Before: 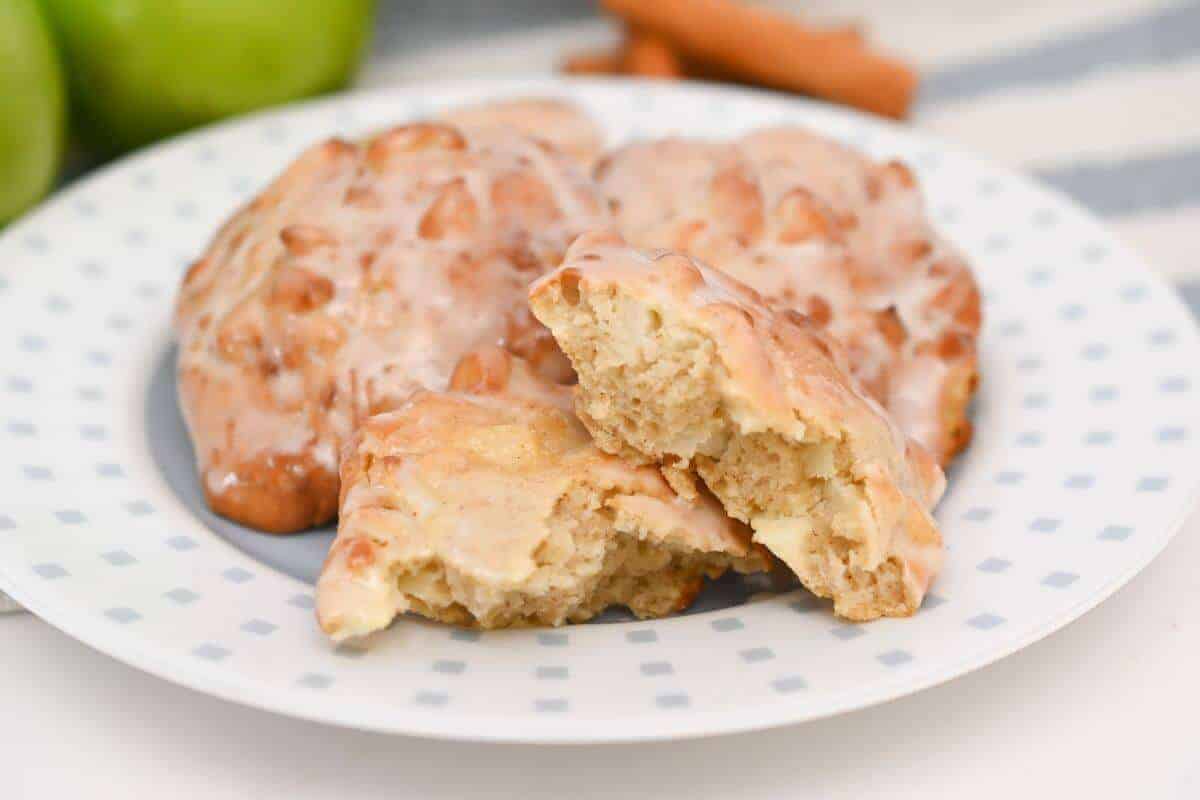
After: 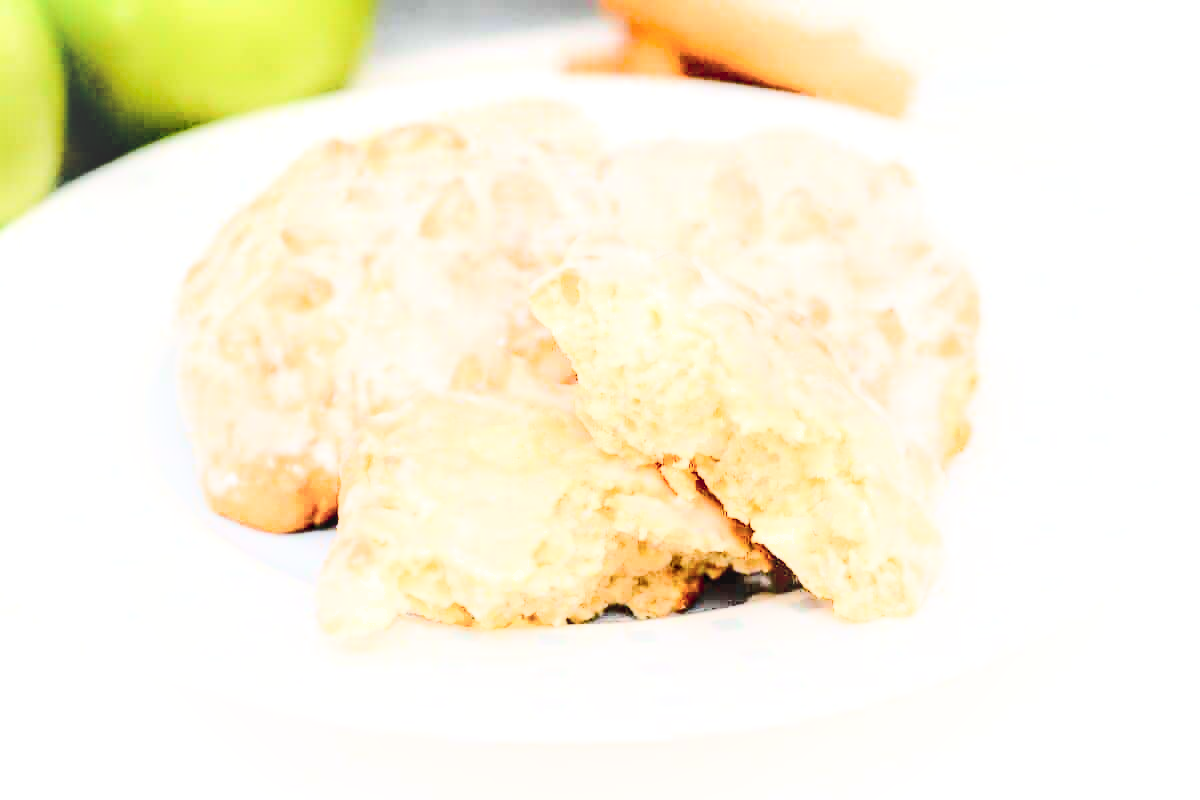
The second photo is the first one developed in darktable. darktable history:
vignetting: fall-off radius 46.02%, brightness 0.059, saturation 0.001
exposure: black level correction 0.017, exposure -0.008 EV, compensate highlight preservation false
contrast brightness saturation: contrast 0.076, saturation 0.021
base curve: curves: ch0 [(0, 0) (0.032, 0.025) (0.121, 0.166) (0.206, 0.329) (0.605, 0.79) (1, 1)]
local contrast: on, module defaults
color calibration: gray › normalize channels true, illuminant same as pipeline (D50), adaptation none (bypass), x 0.332, y 0.333, temperature 5017.96 K, gamut compression 0.026
tone equalizer: -8 EV -0.453 EV, -7 EV -0.367 EV, -6 EV -0.315 EV, -5 EV -0.222 EV, -3 EV 0.204 EV, -2 EV 0.331 EV, -1 EV 0.393 EV, +0 EV 0.423 EV
shadows and highlights: highlights 70.99, soften with gaussian
